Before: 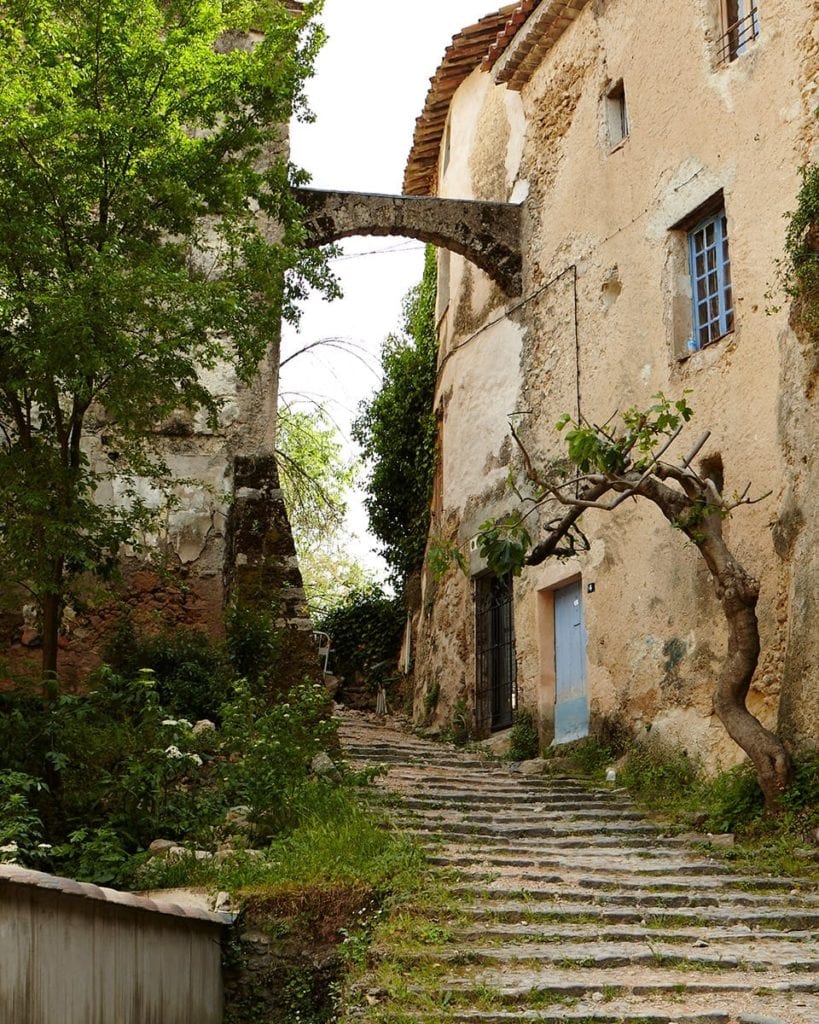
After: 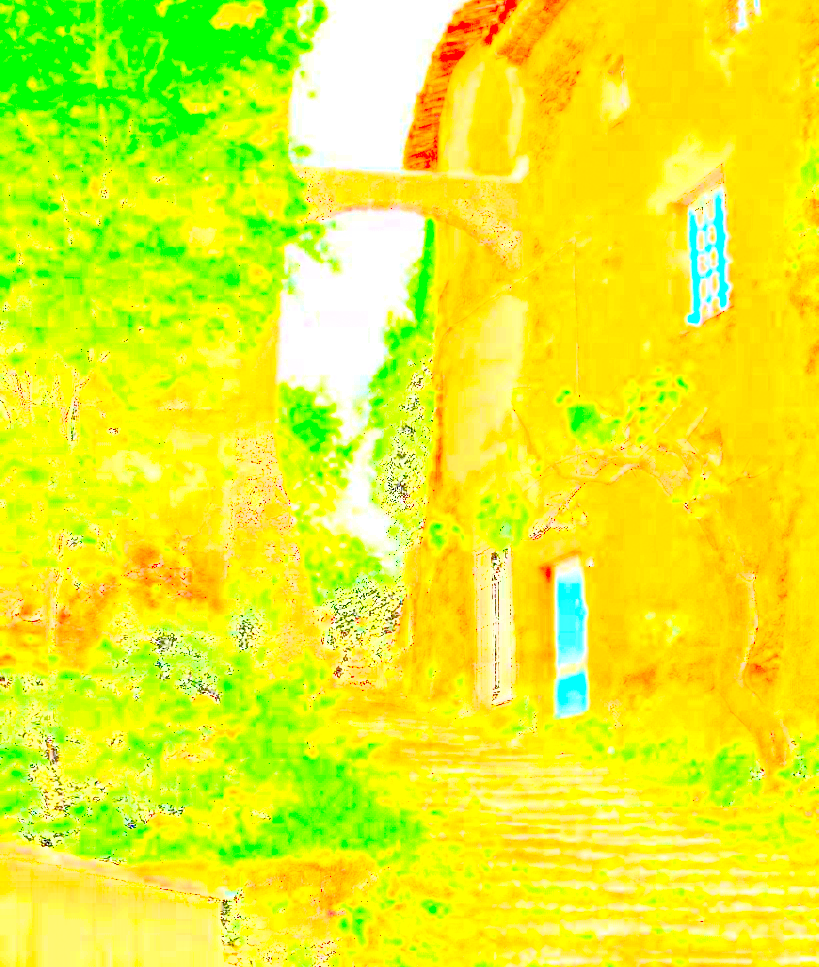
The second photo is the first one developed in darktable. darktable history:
exposure: exposure 8 EV, compensate highlight preservation false
crop and rotate: top 2.479%, bottom 3.018%
fill light: exposure -0.73 EV, center 0.69, width 2.2
